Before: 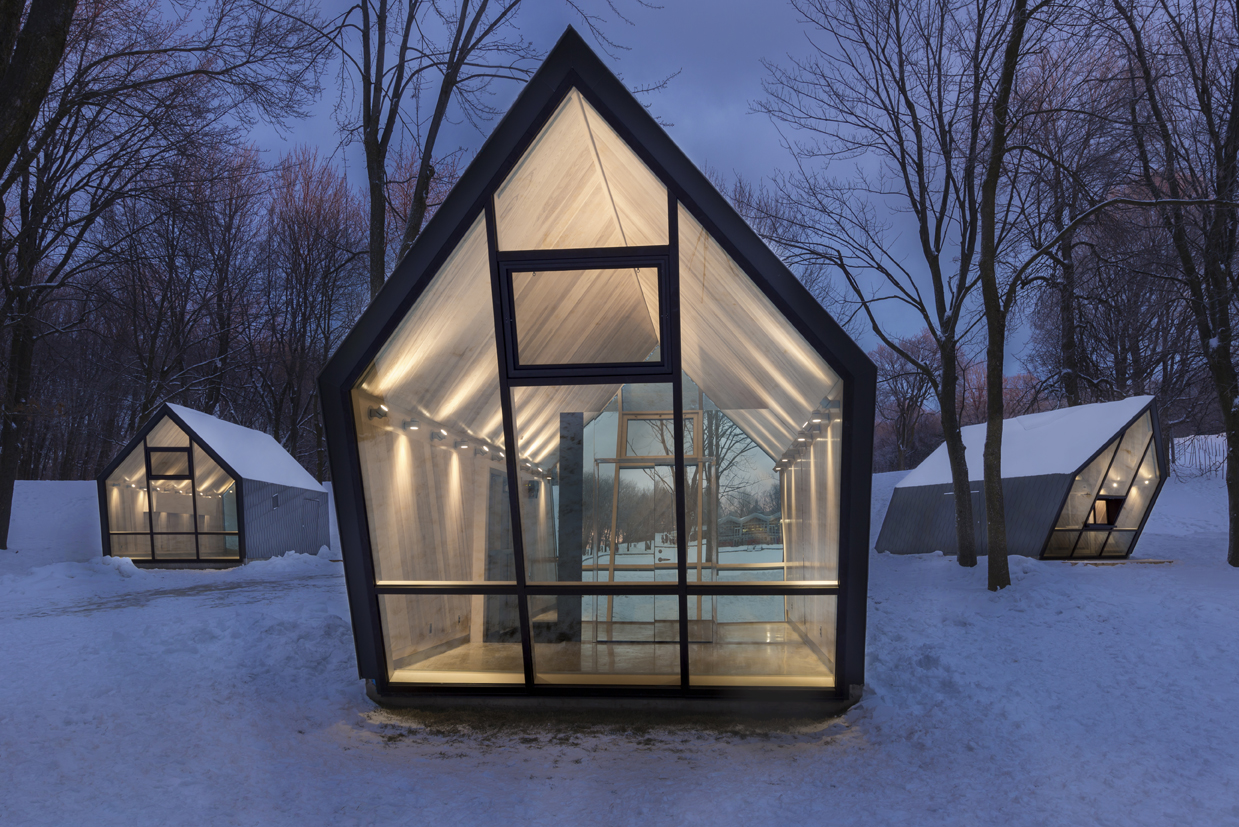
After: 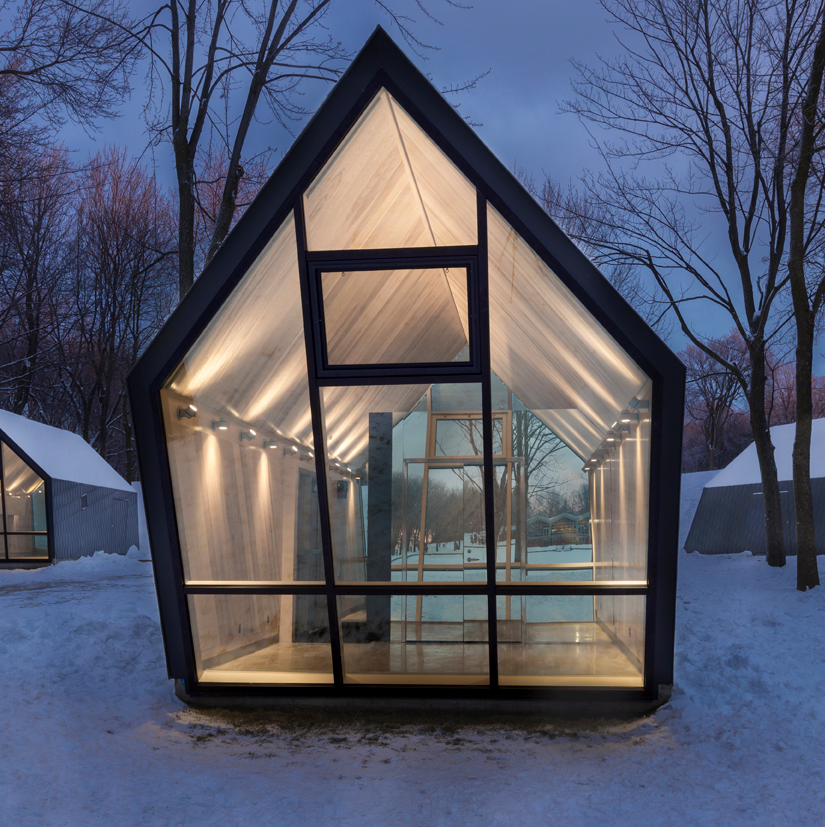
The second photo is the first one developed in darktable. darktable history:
contrast brightness saturation: saturation -0.05
crop: left 15.419%, right 17.914%
